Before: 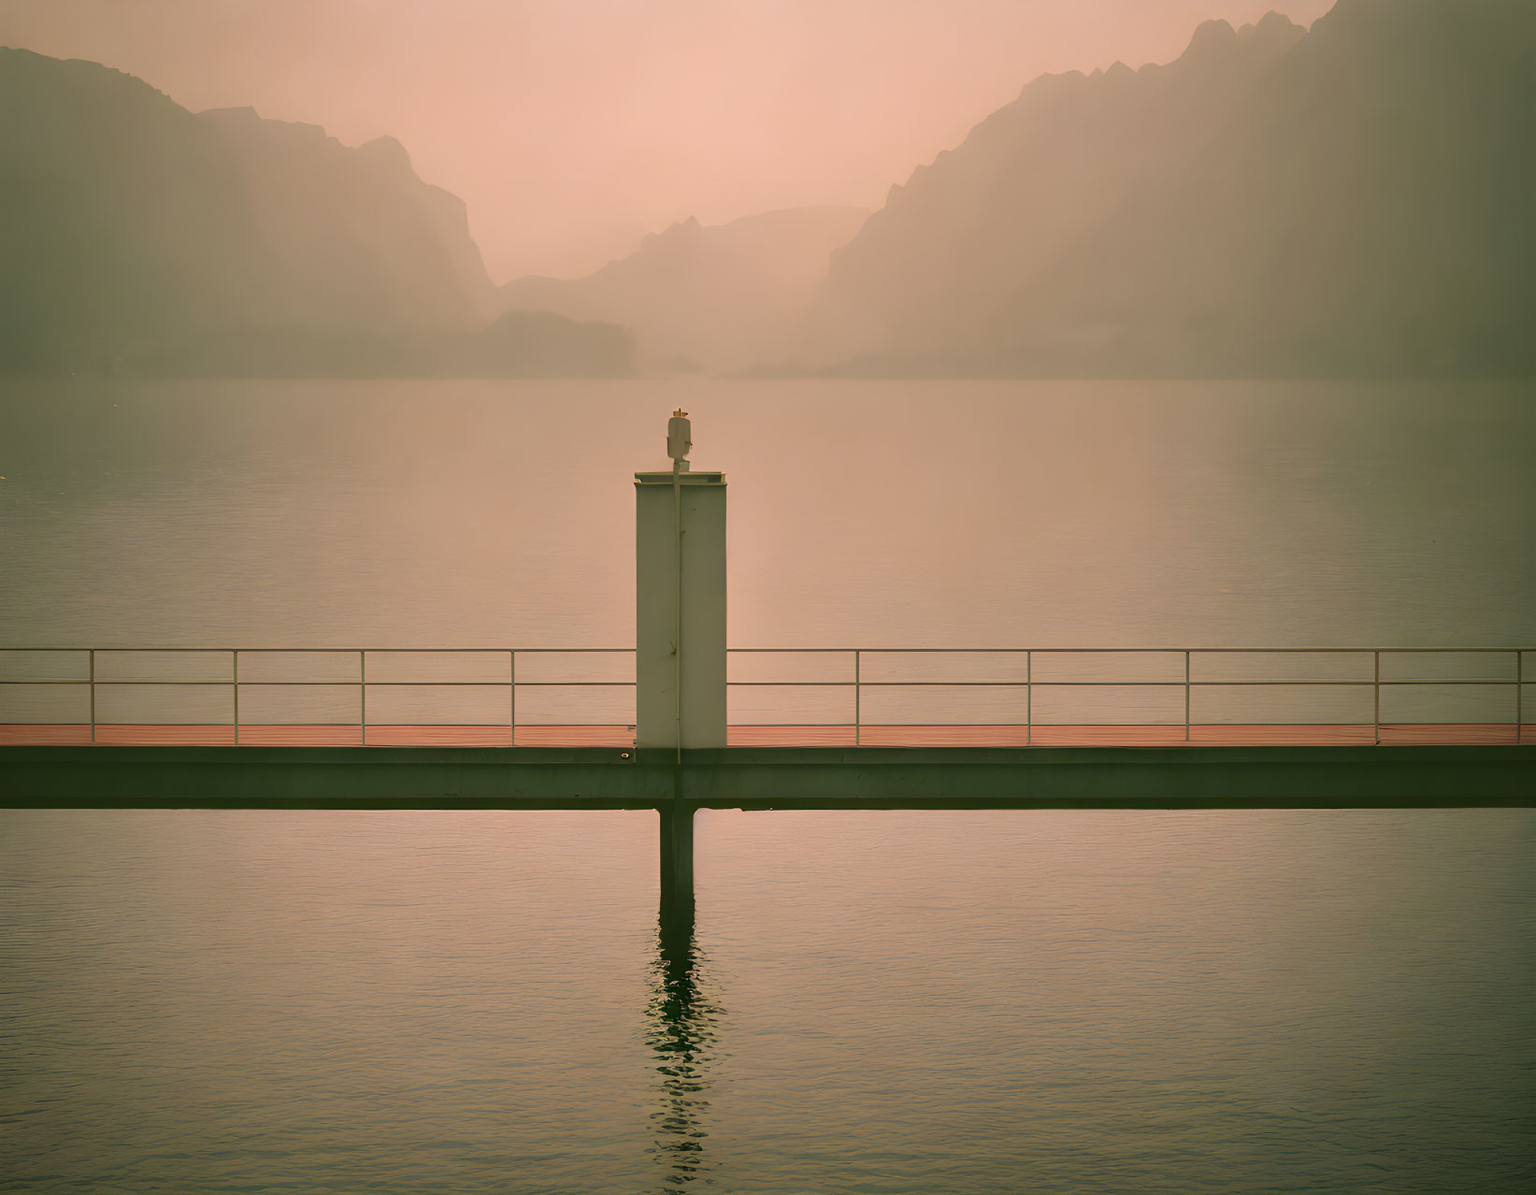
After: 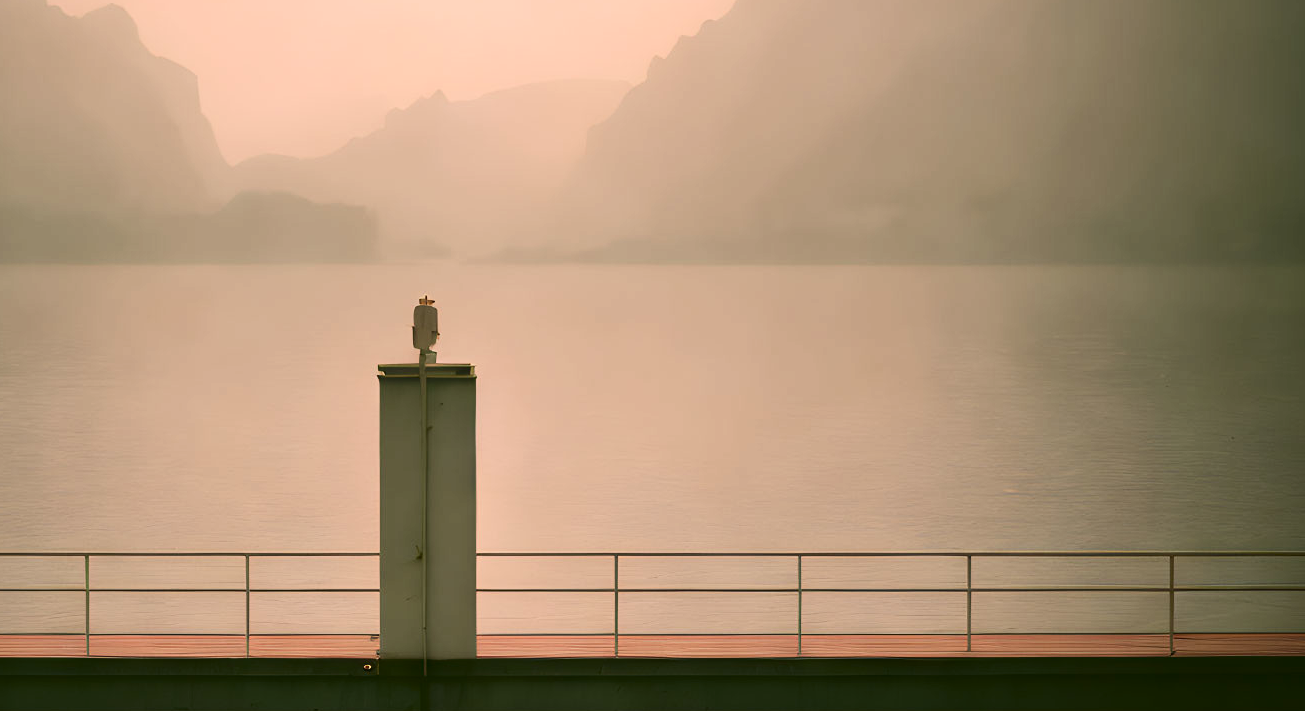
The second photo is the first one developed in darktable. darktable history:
crop: left 18.38%, top 11.092%, right 2.134%, bottom 33.217%
contrast brightness saturation: contrast 0.28
